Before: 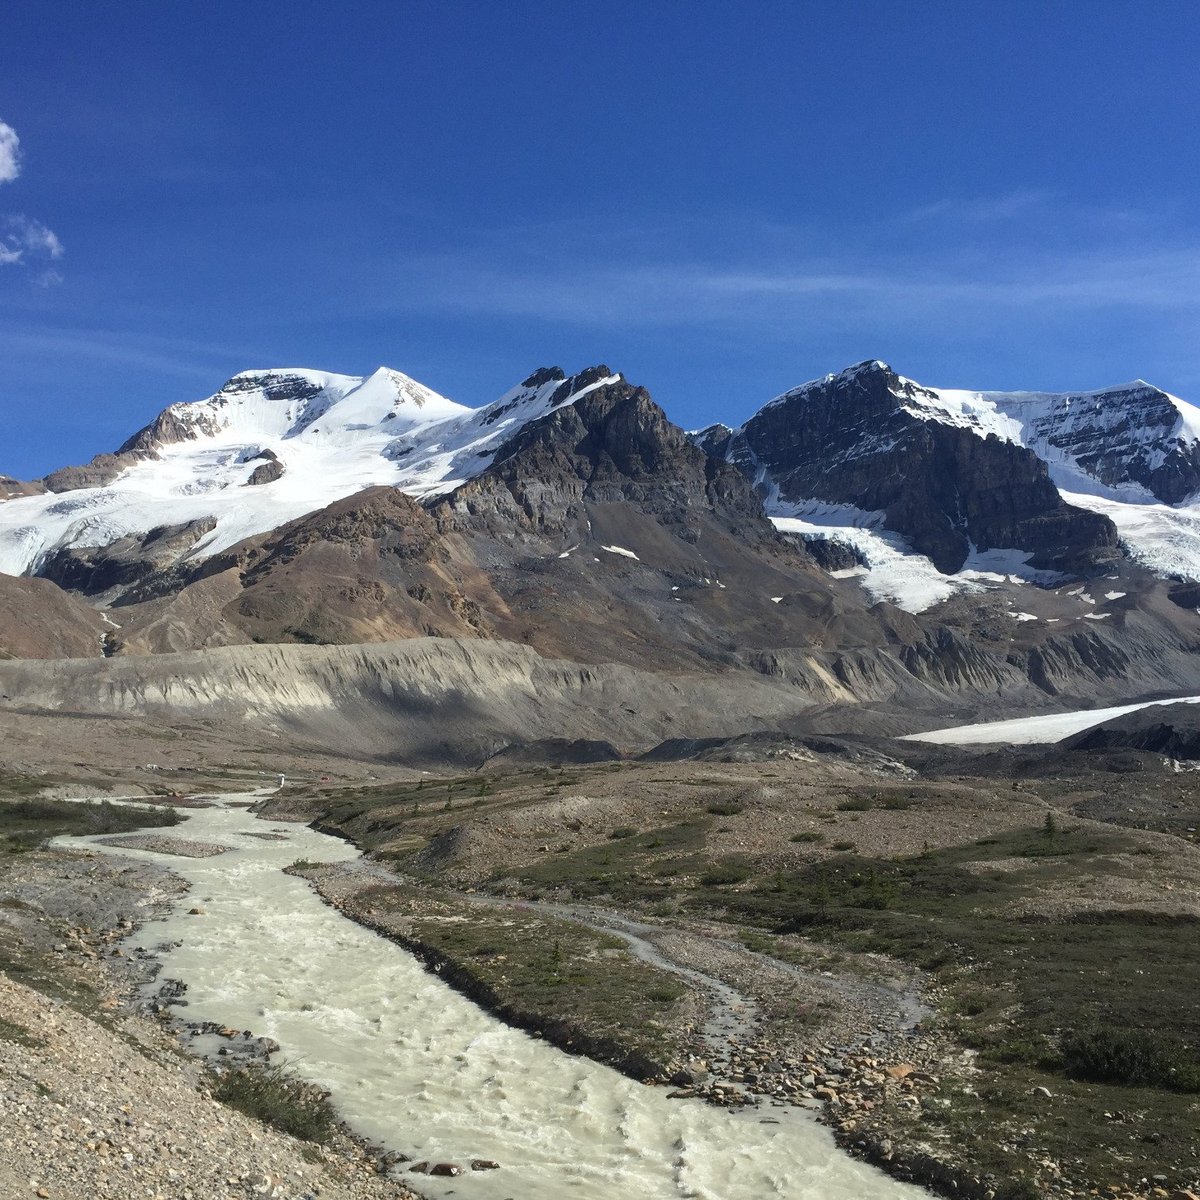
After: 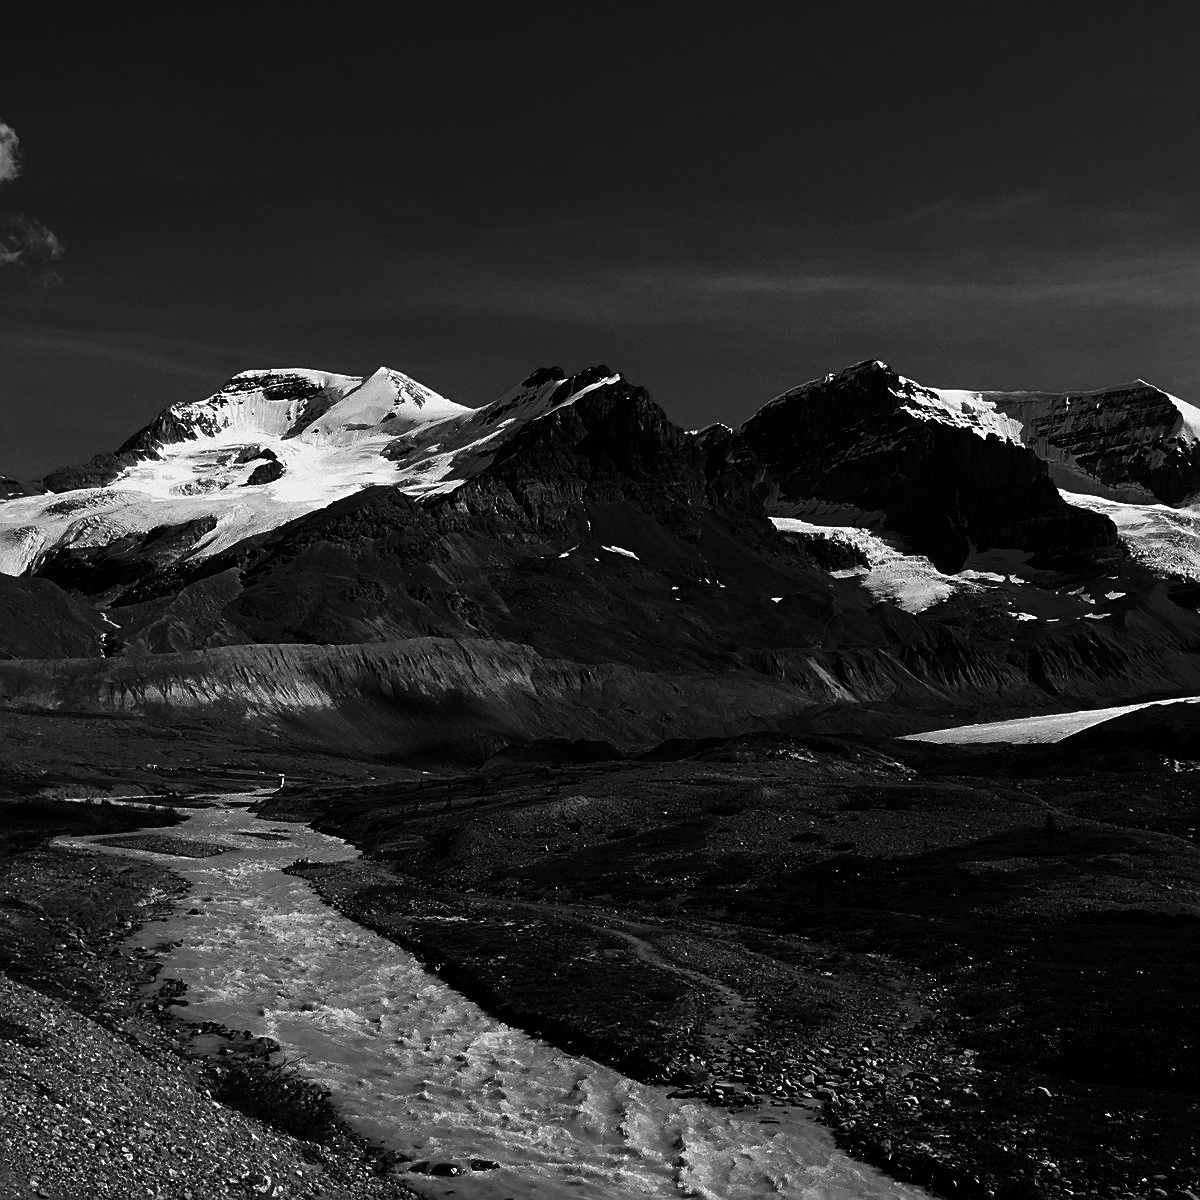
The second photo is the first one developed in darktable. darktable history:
contrast brightness saturation: contrast 0.024, brightness -0.994, saturation -0.988
color calibration: output gray [0.267, 0.423, 0.261, 0], illuminant Planckian (black body), x 0.375, y 0.374, temperature 4106.46 K
sharpen: on, module defaults
